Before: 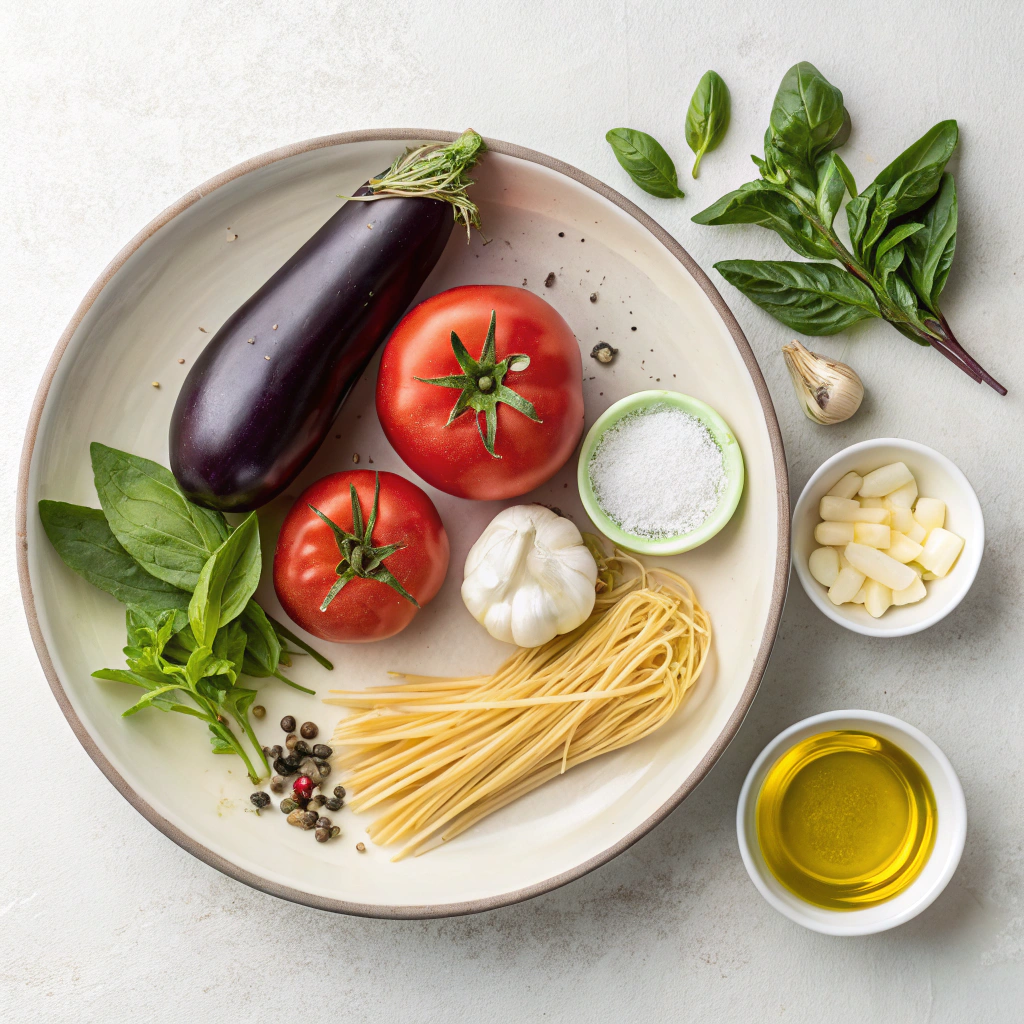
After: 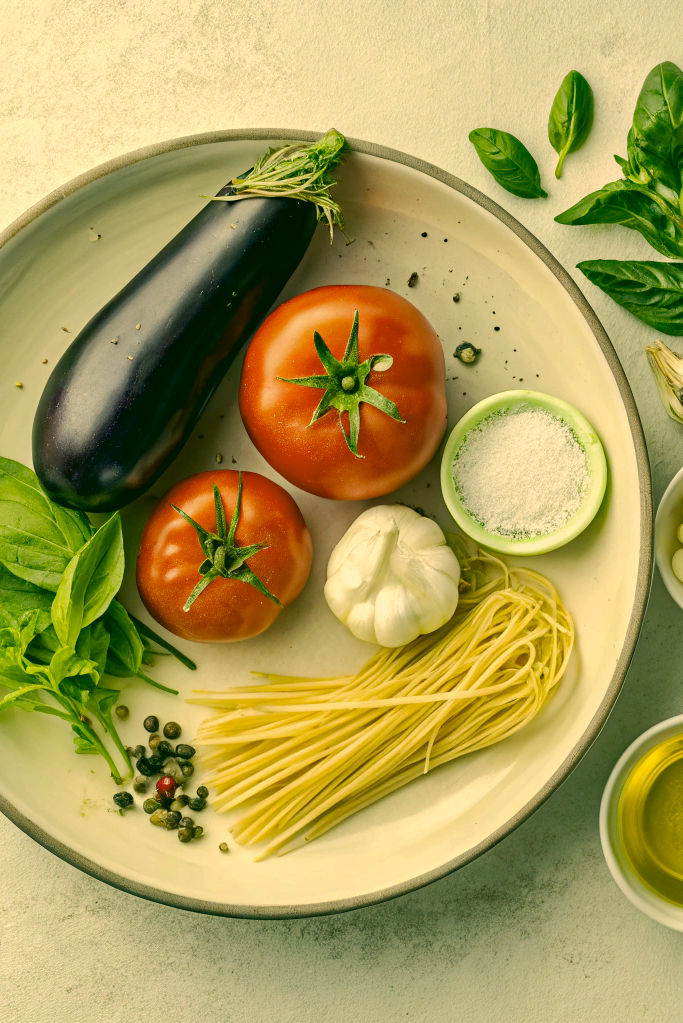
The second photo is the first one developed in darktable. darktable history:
shadows and highlights: low approximation 0.01, soften with gaussian
exposure: black level correction 0, compensate highlight preservation false
base curve: curves: ch0 [(0, 0) (0.262, 0.32) (0.722, 0.705) (1, 1)], preserve colors none
tone equalizer: mask exposure compensation -0.504 EV
crop and rotate: left 13.4%, right 19.883%
haze removal: compatibility mode true, adaptive false
color correction: highlights a* 5.69, highlights b* 33.58, shadows a* -26.42, shadows b* 3.94
